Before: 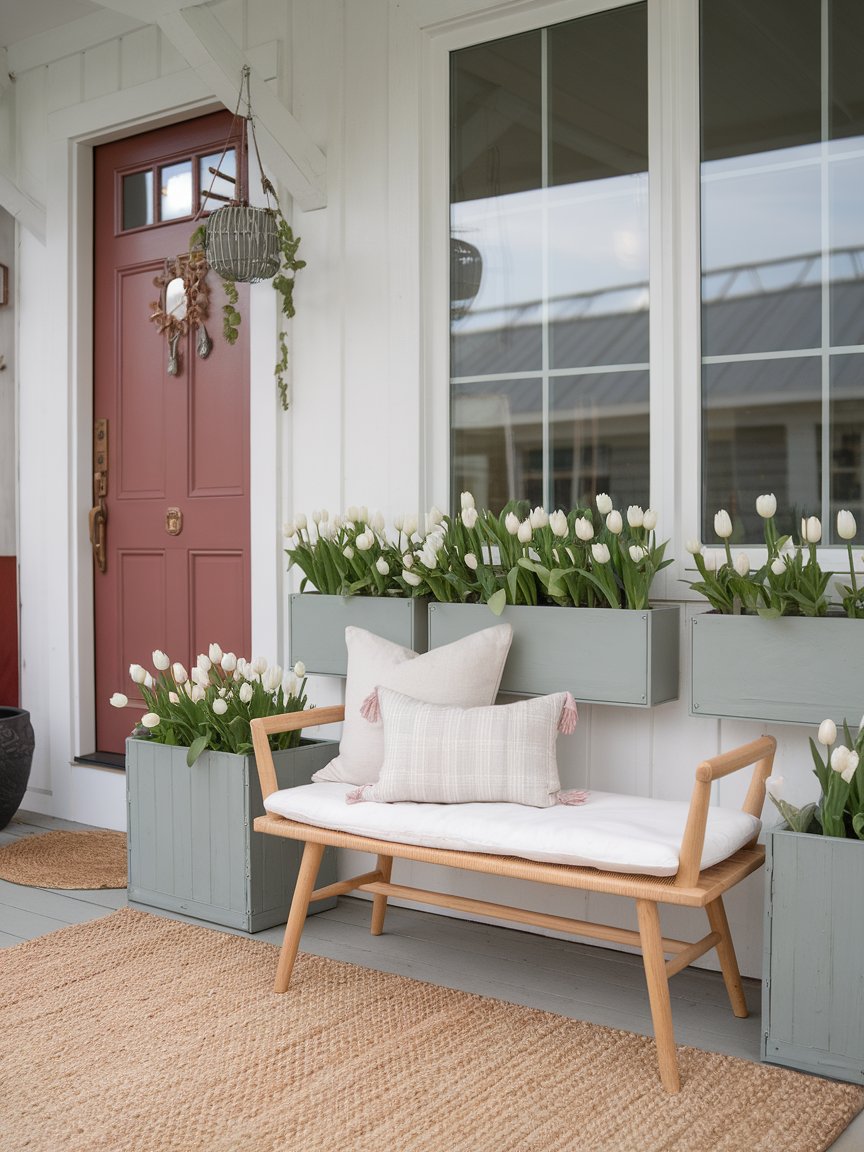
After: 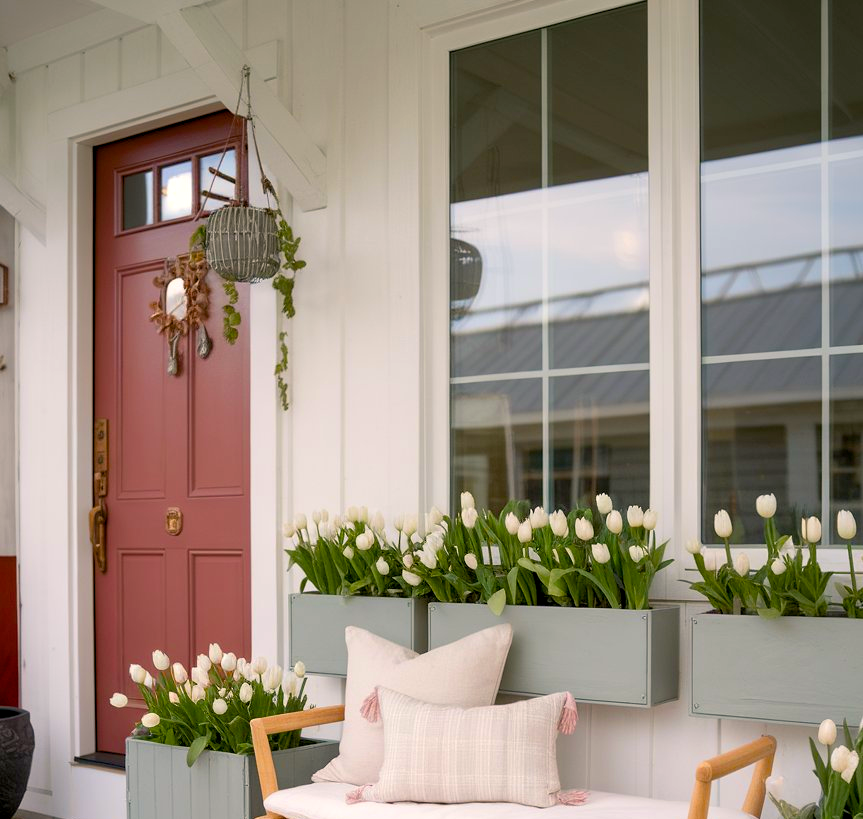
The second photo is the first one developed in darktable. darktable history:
crop: right 0%, bottom 28.804%
color balance rgb: highlights gain › chroma 1.653%, highlights gain › hue 55.25°, global offset › luminance -0.853%, perceptual saturation grading › global saturation 30.254%, perceptual brilliance grading › highlights 2.913%, global vibrance 25.207%
